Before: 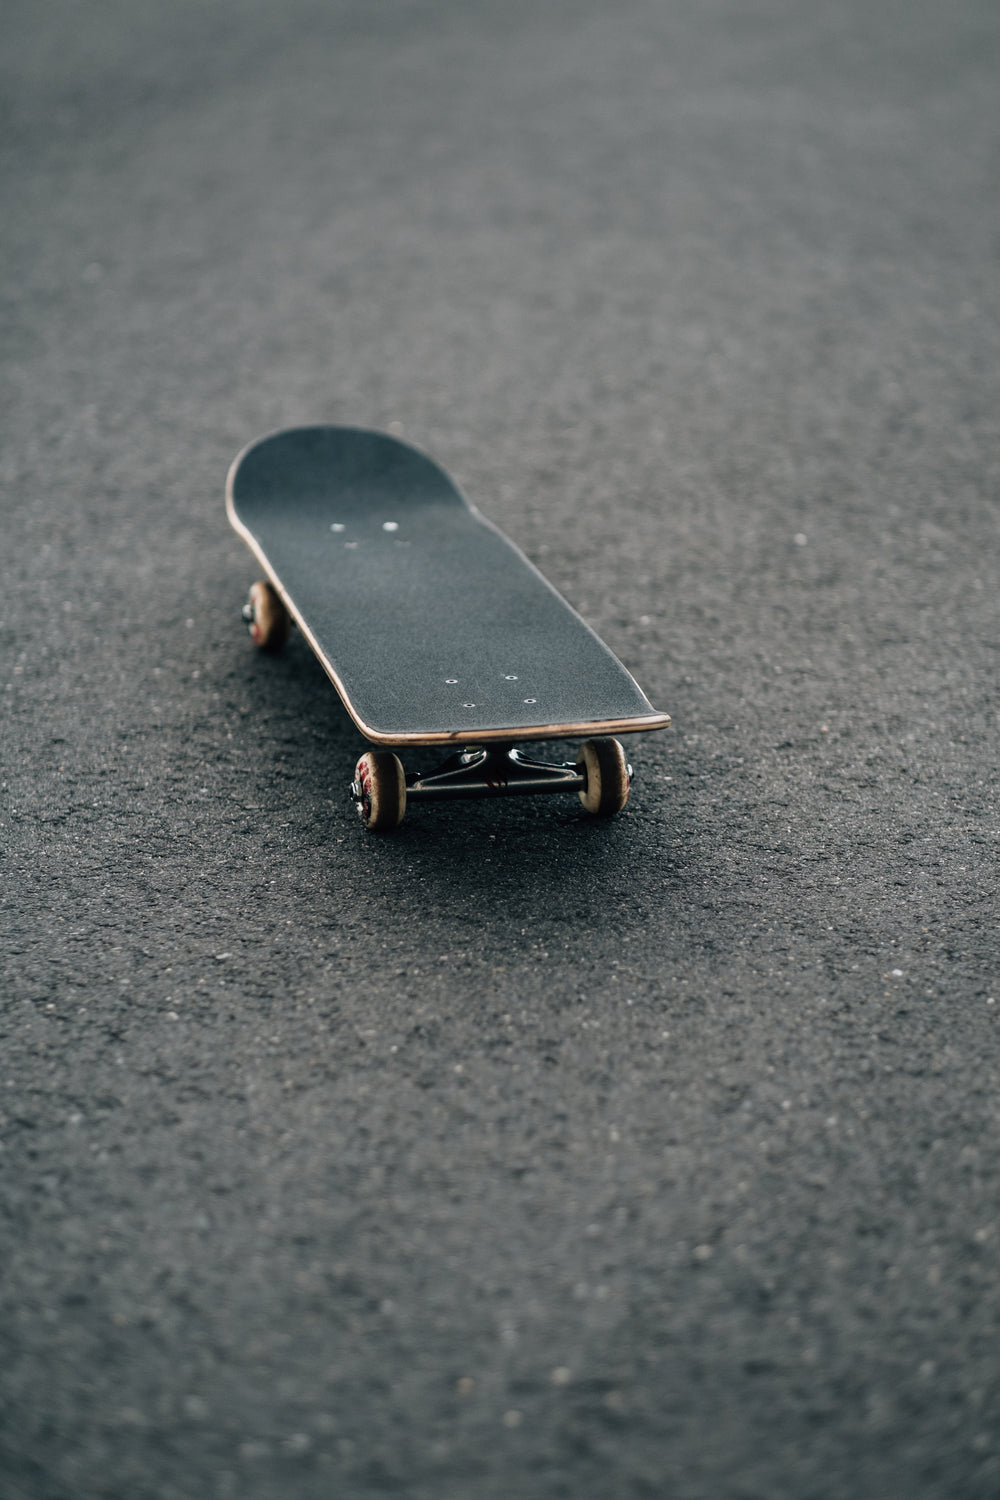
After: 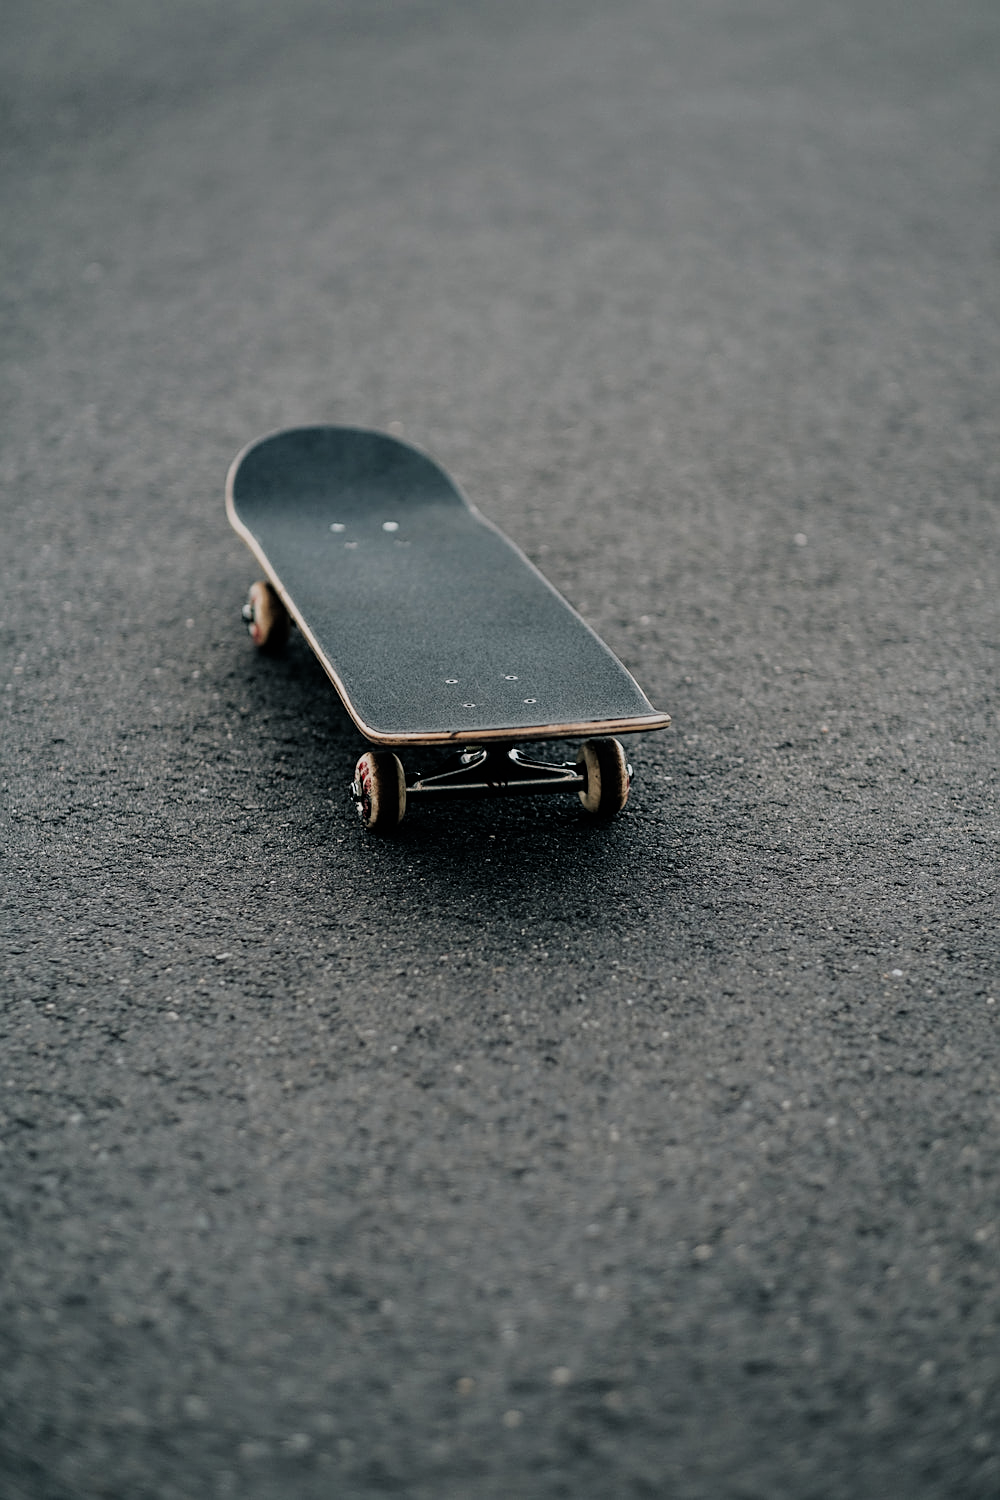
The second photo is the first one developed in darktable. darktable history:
color zones: curves: ch0 [(0.25, 0.5) (0.463, 0.627) (0.484, 0.637) (0.75, 0.5)]
sharpen: on, module defaults
filmic rgb: black relative exposure -7.65 EV, white relative exposure 4.56 EV, hardness 3.61
